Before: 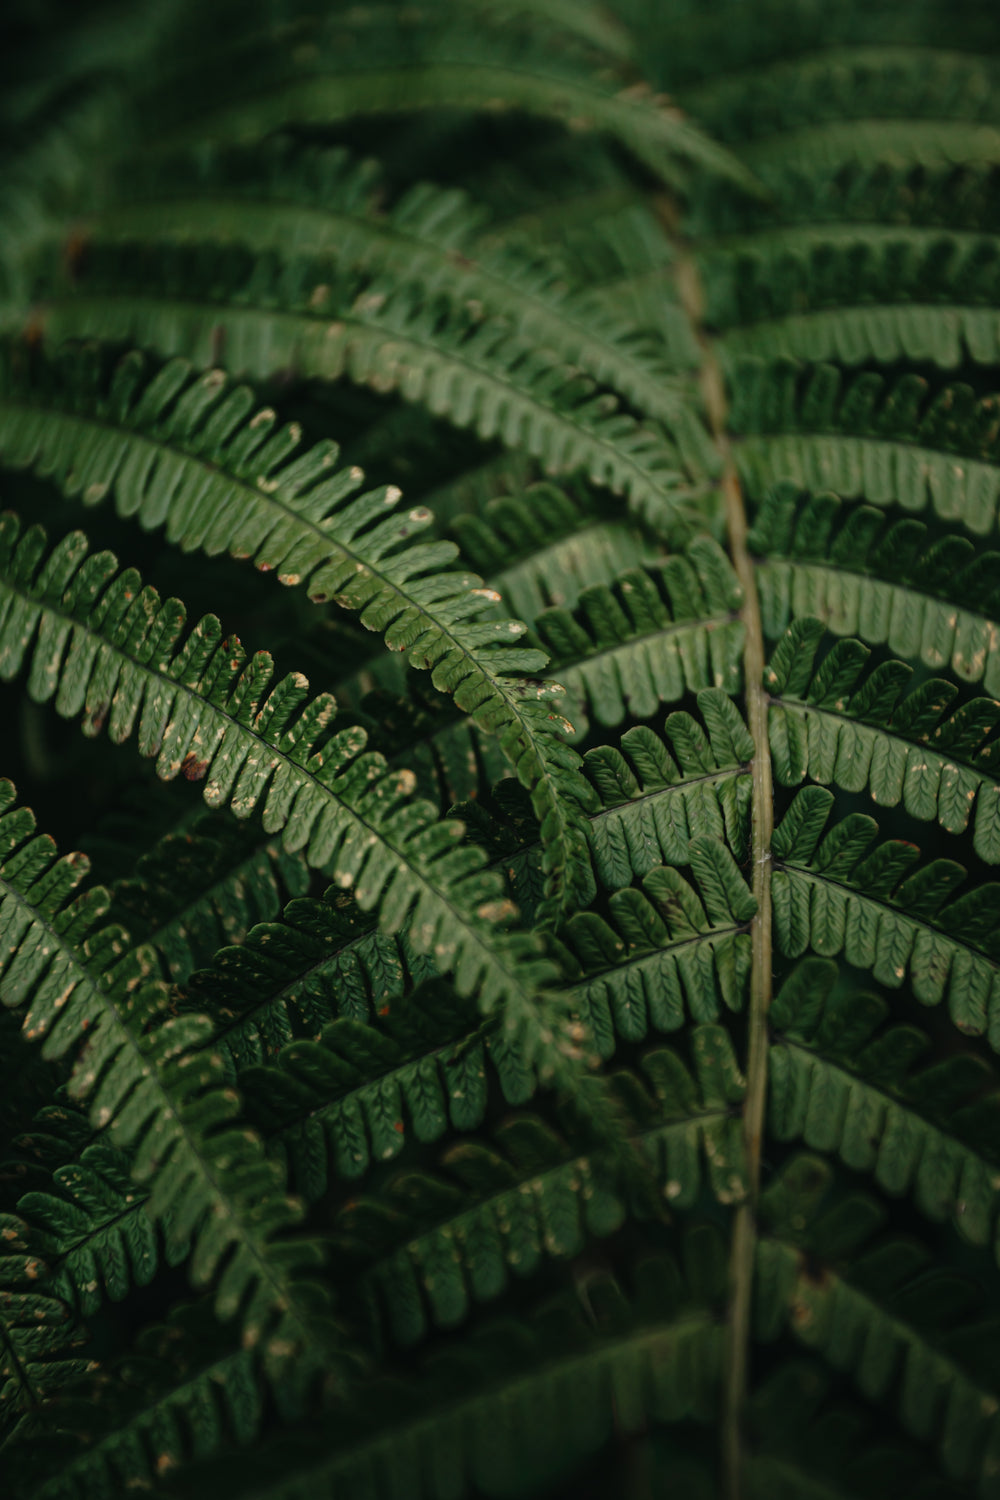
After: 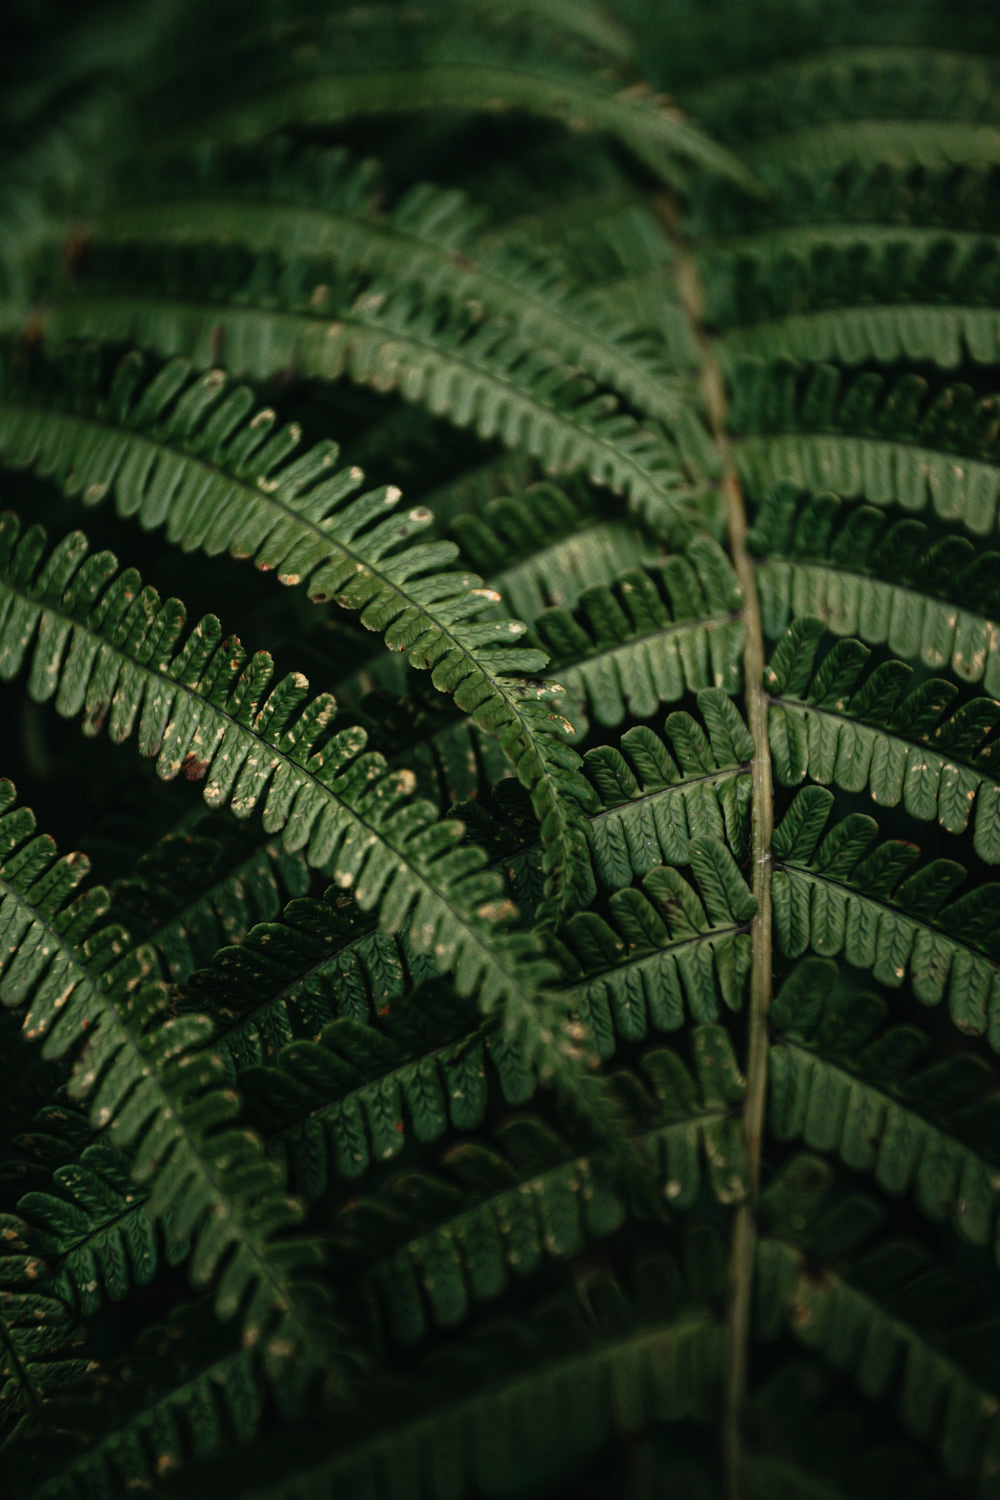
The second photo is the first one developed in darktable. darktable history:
tone equalizer: -8 EV -0.456 EV, -7 EV -0.421 EV, -6 EV -0.303 EV, -5 EV -0.198 EV, -3 EV 0.228 EV, -2 EV 0.358 EV, -1 EV 0.37 EV, +0 EV 0.413 EV, edges refinement/feathering 500, mask exposure compensation -1.57 EV, preserve details no
